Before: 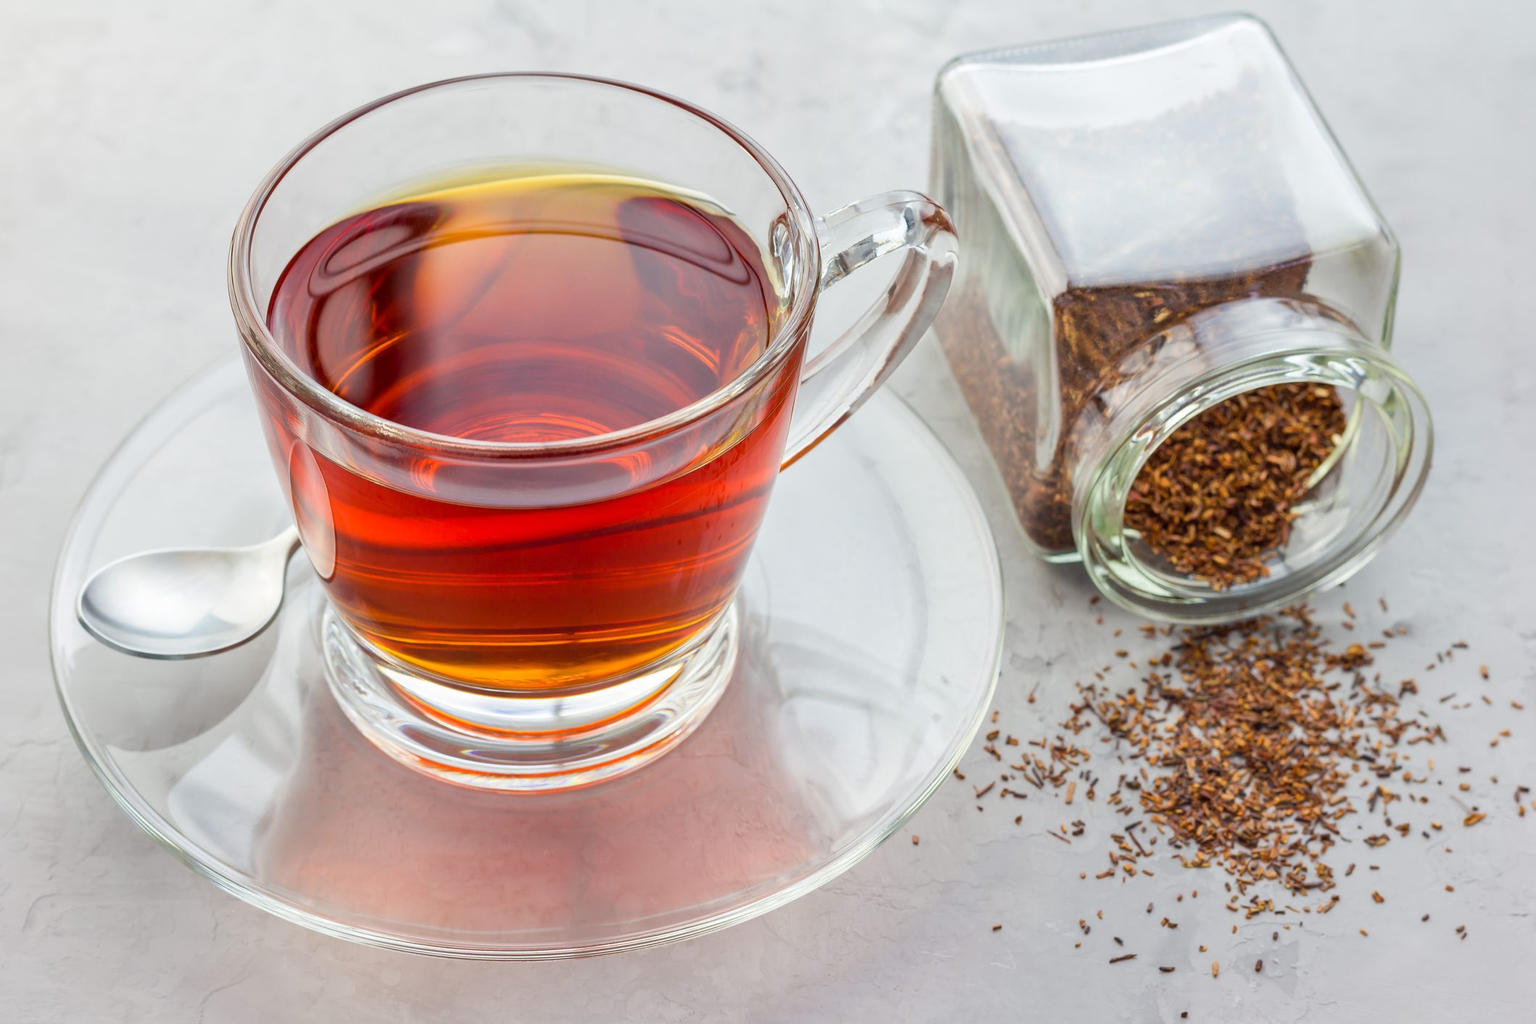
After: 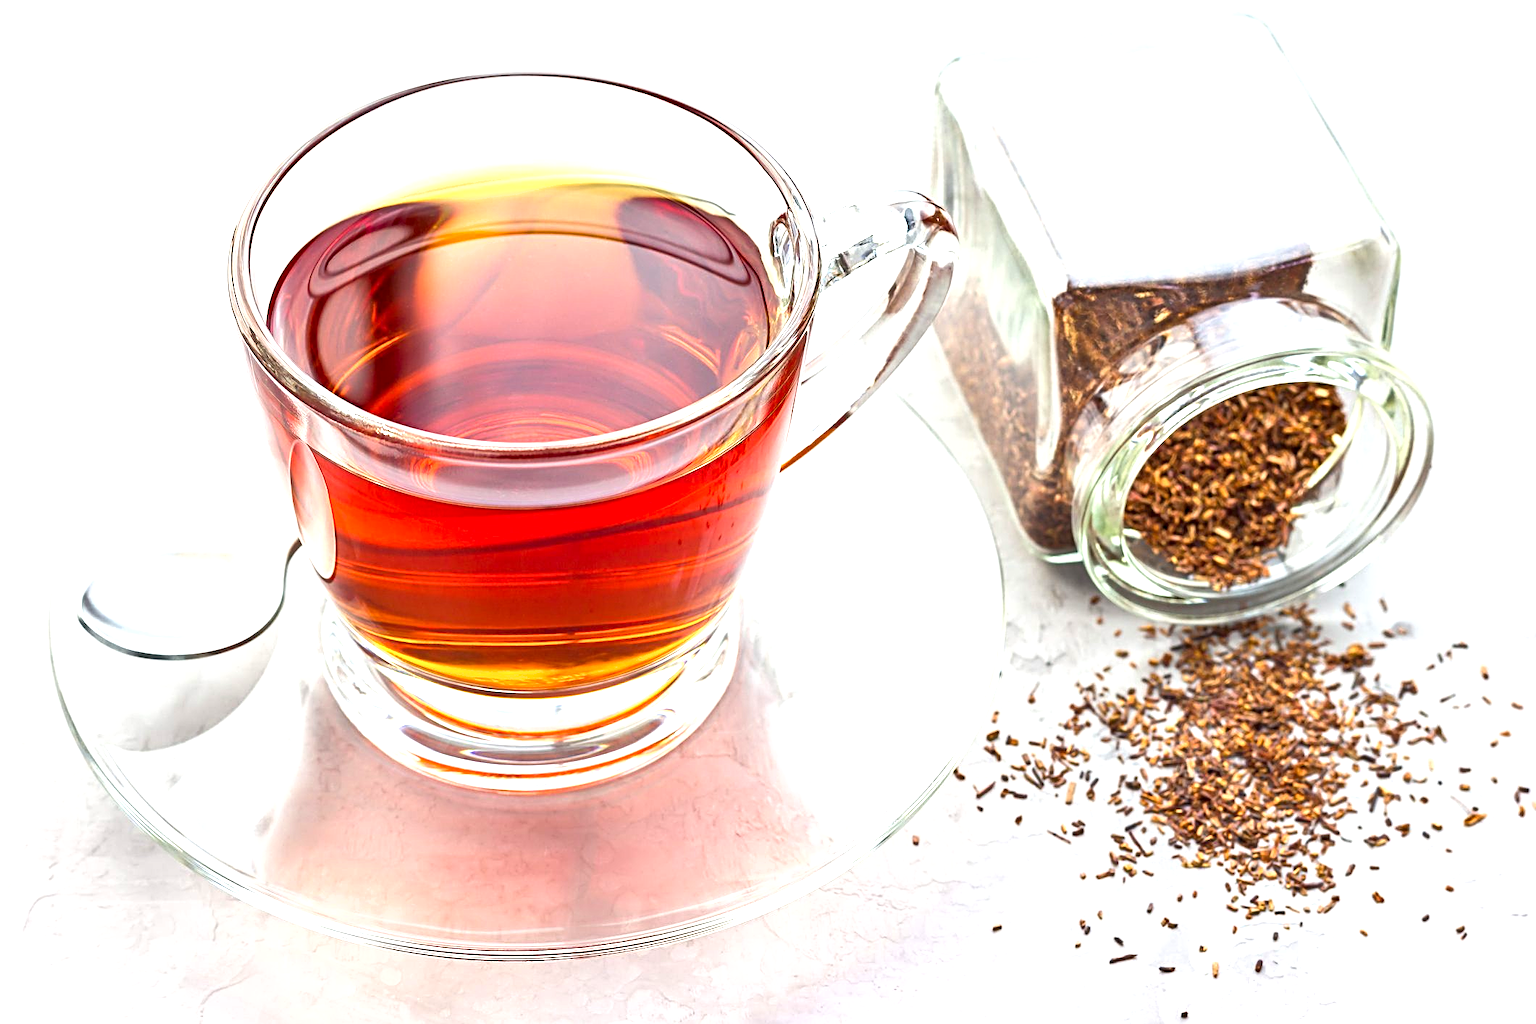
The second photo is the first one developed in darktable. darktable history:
exposure: exposure 1.089 EV, compensate highlight preservation false
sharpen: radius 3.952
shadows and highlights: shadows 29.62, highlights -30.25, low approximation 0.01, soften with gaussian
